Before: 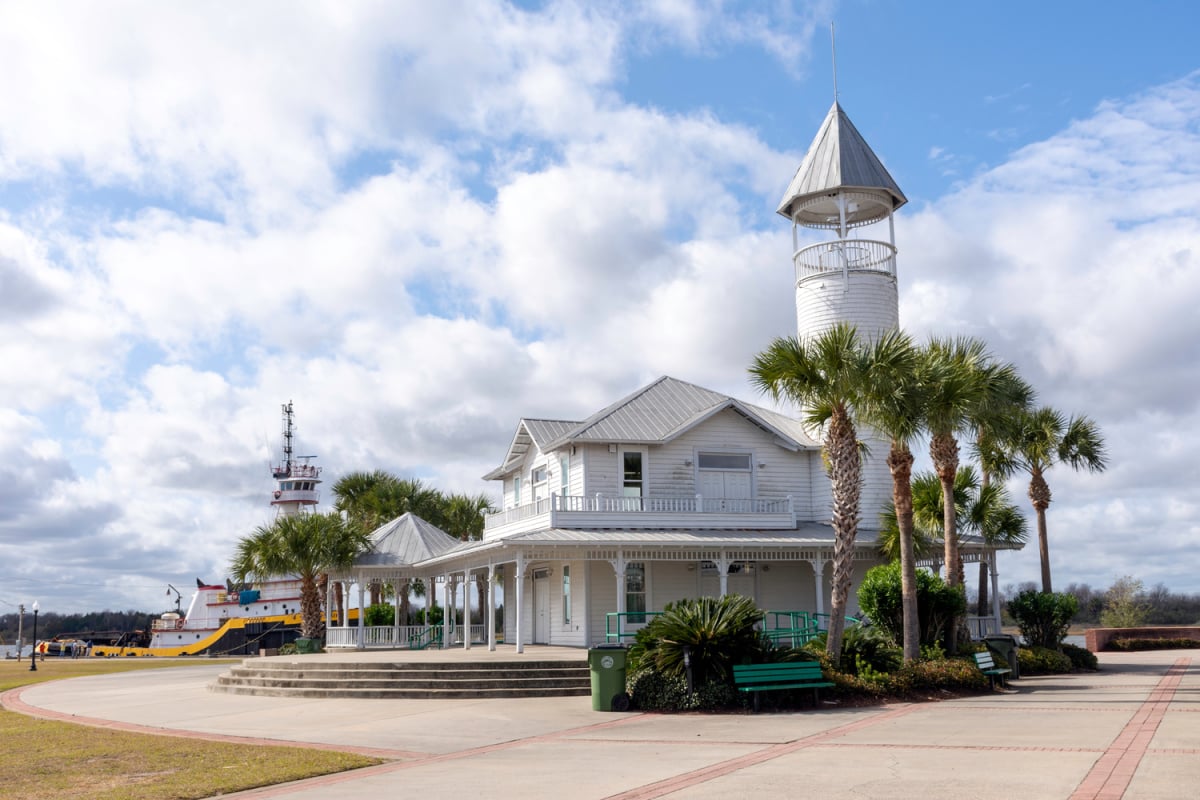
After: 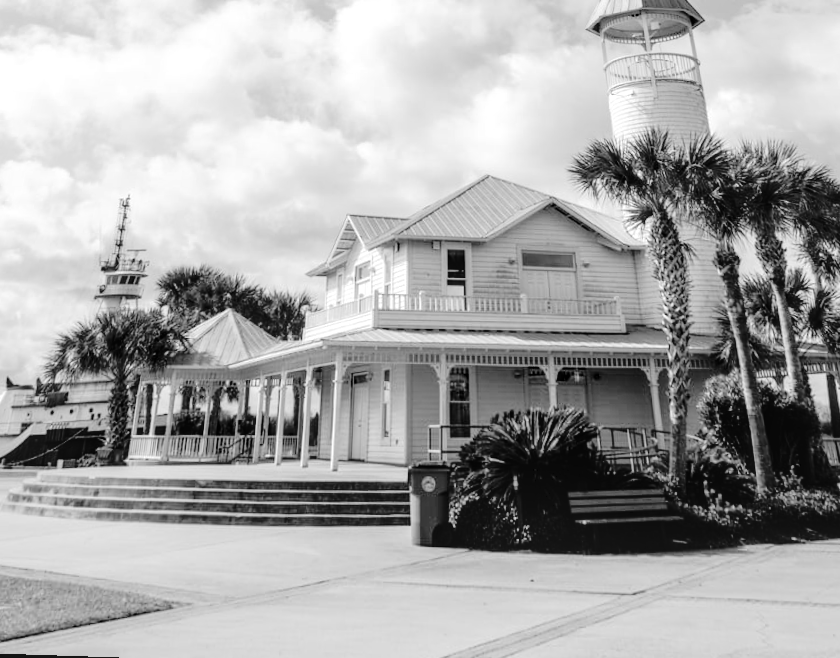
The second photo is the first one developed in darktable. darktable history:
tone curve: curves: ch0 [(0, 0) (0.003, 0.049) (0.011, 0.052) (0.025, 0.057) (0.044, 0.069) (0.069, 0.076) (0.1, 0.09) (0.136, 0.111) (0.177, 0.15) (0.224, 0.197) (0.277, 0.267) (0.335, 0.366) (0.399, 0.477) (0.468, 0.561) (0.543, 0.651) (0.623, 0.733) (0.709, 0.804) (0.801, 0.869) (0.898, 0.924) (1, 1)], preserve colors none
fill light: exposure -2 EV, width 8.6
crop and rotate: left 4.842%, top 15.51%, right 10.668%
local contrast: on, module defaults
monochrome: on, module defaults
tone equalizer: on, module defaults
rotate and perspective: rotation 0.72°, lens shift (vertical) -0.352, lens shift (horizontal) -0.051, crop left 0.152, crop right 0.859, crop top 0.019, crop bottom 0.964
haze removal: strength -0.05
